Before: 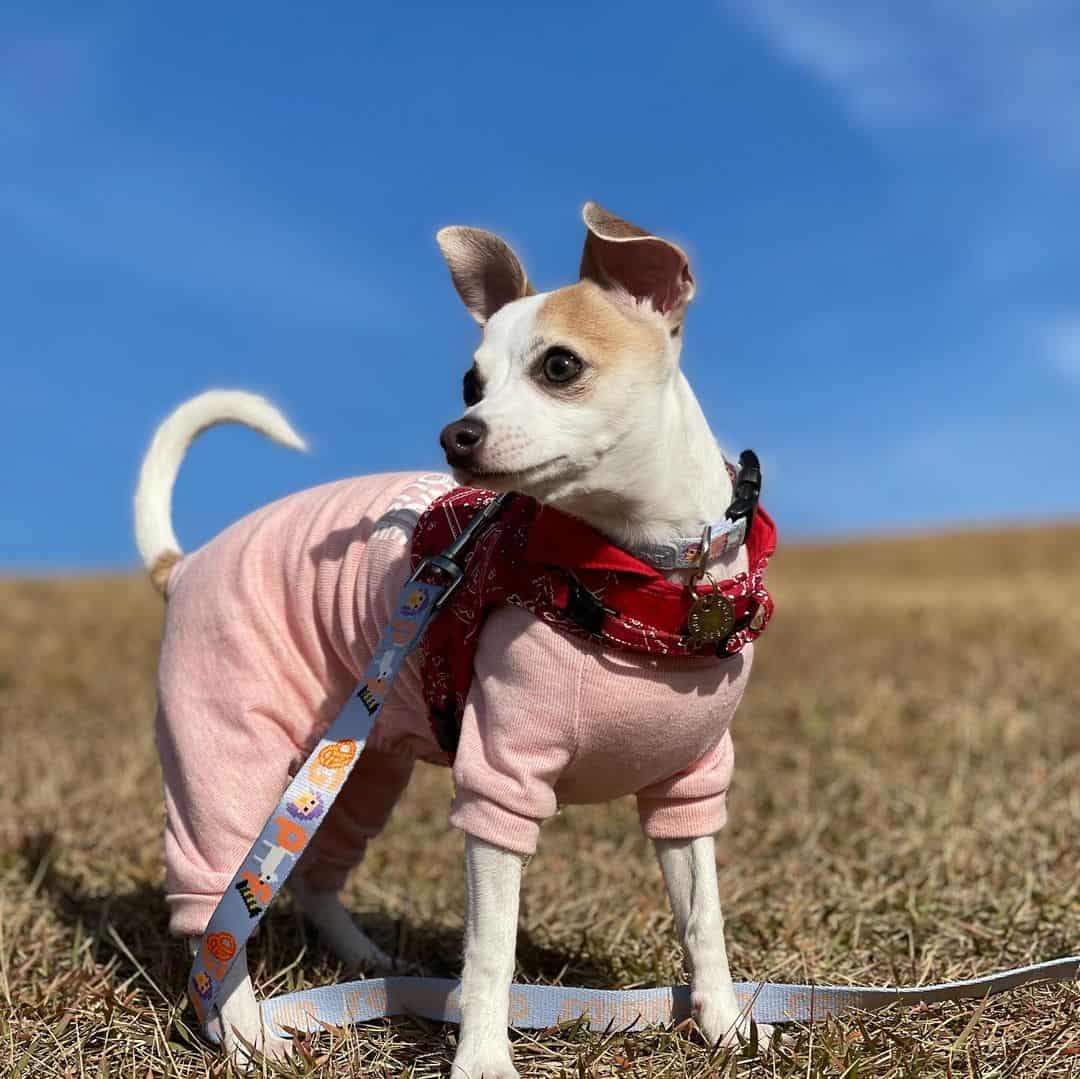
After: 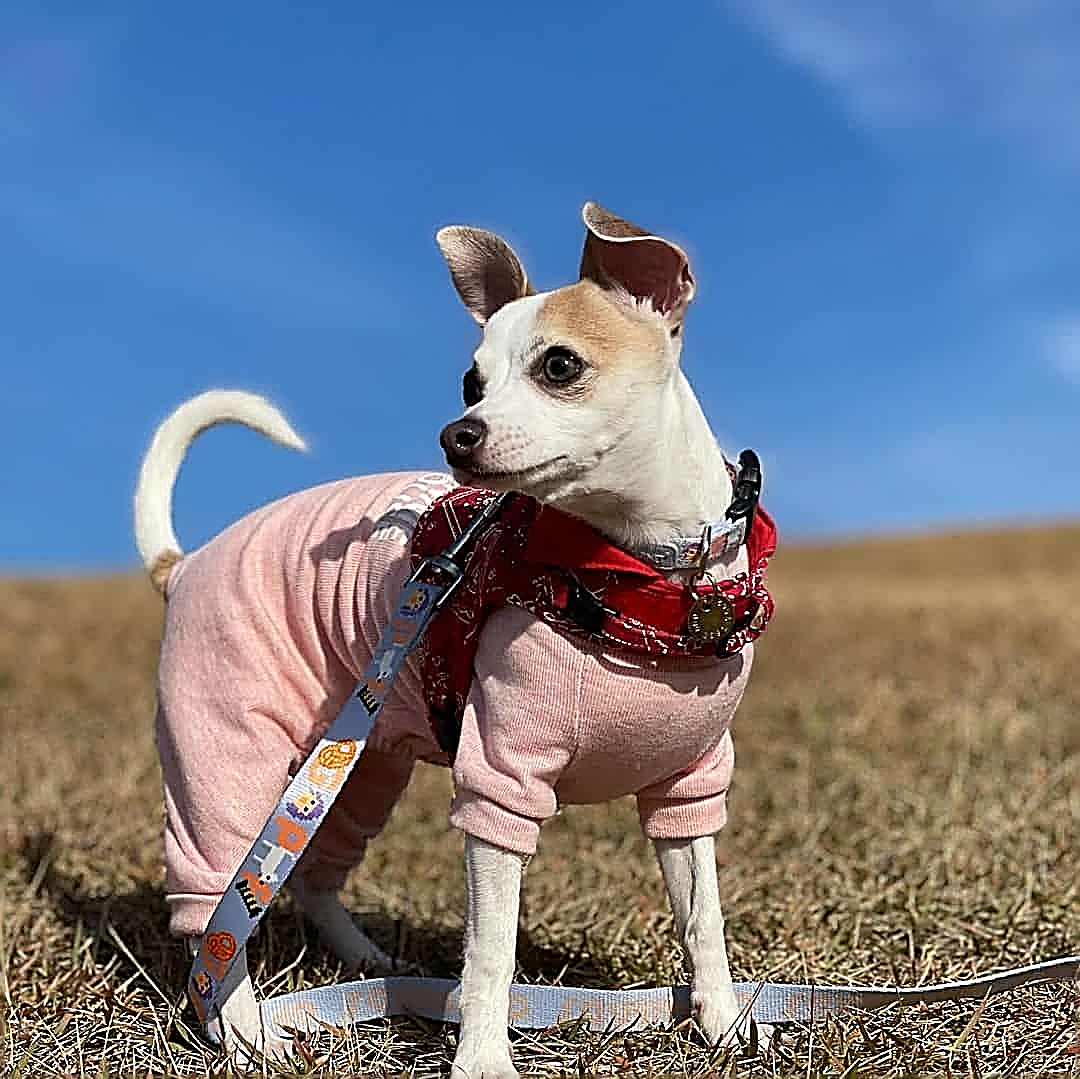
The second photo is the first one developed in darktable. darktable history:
sharpen: amount 1.983
